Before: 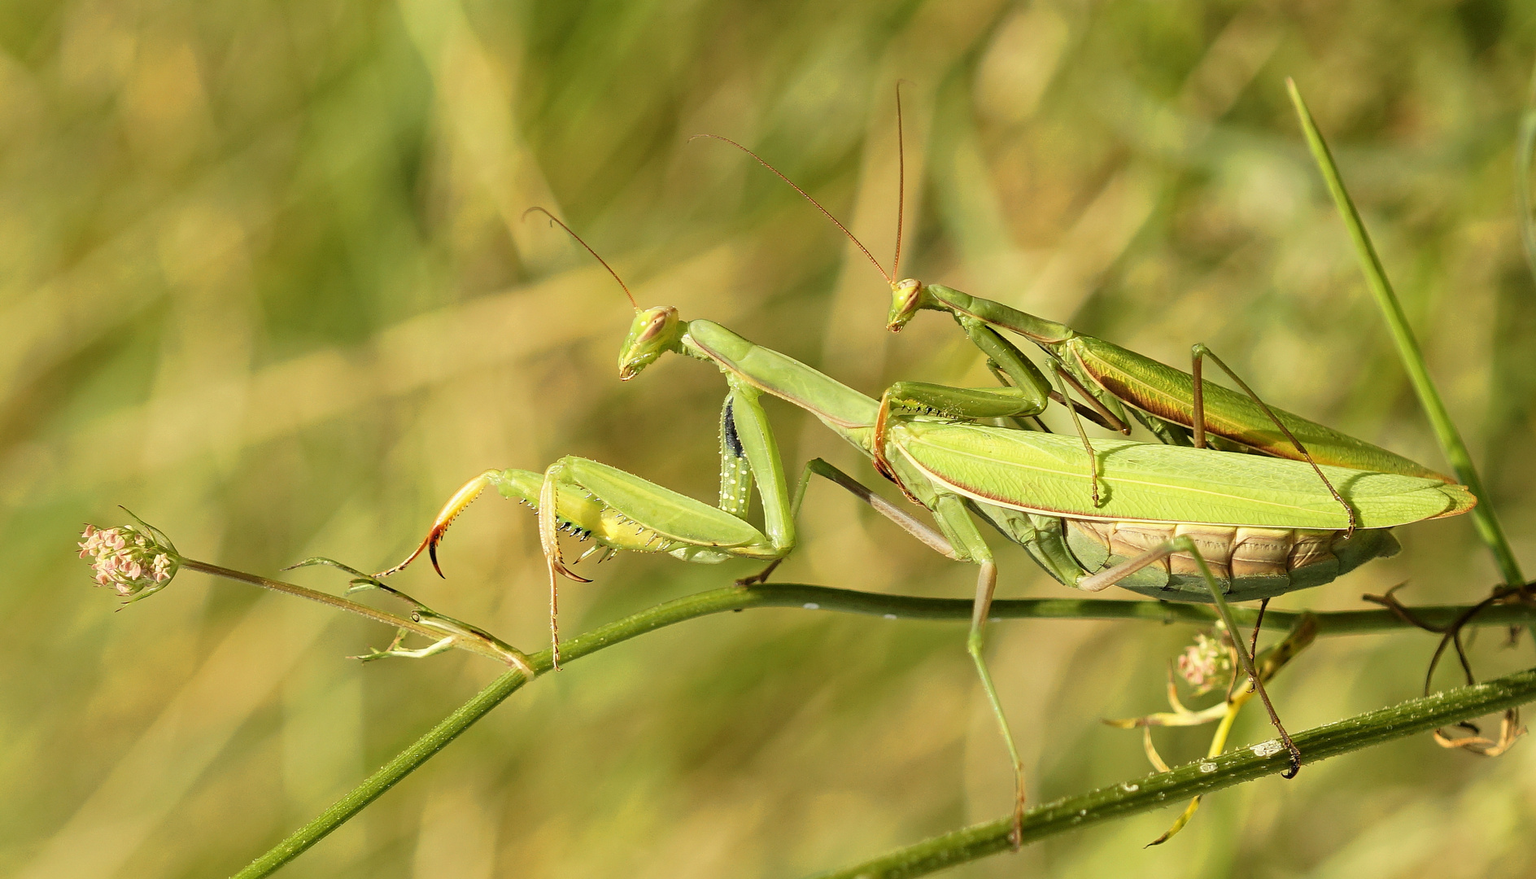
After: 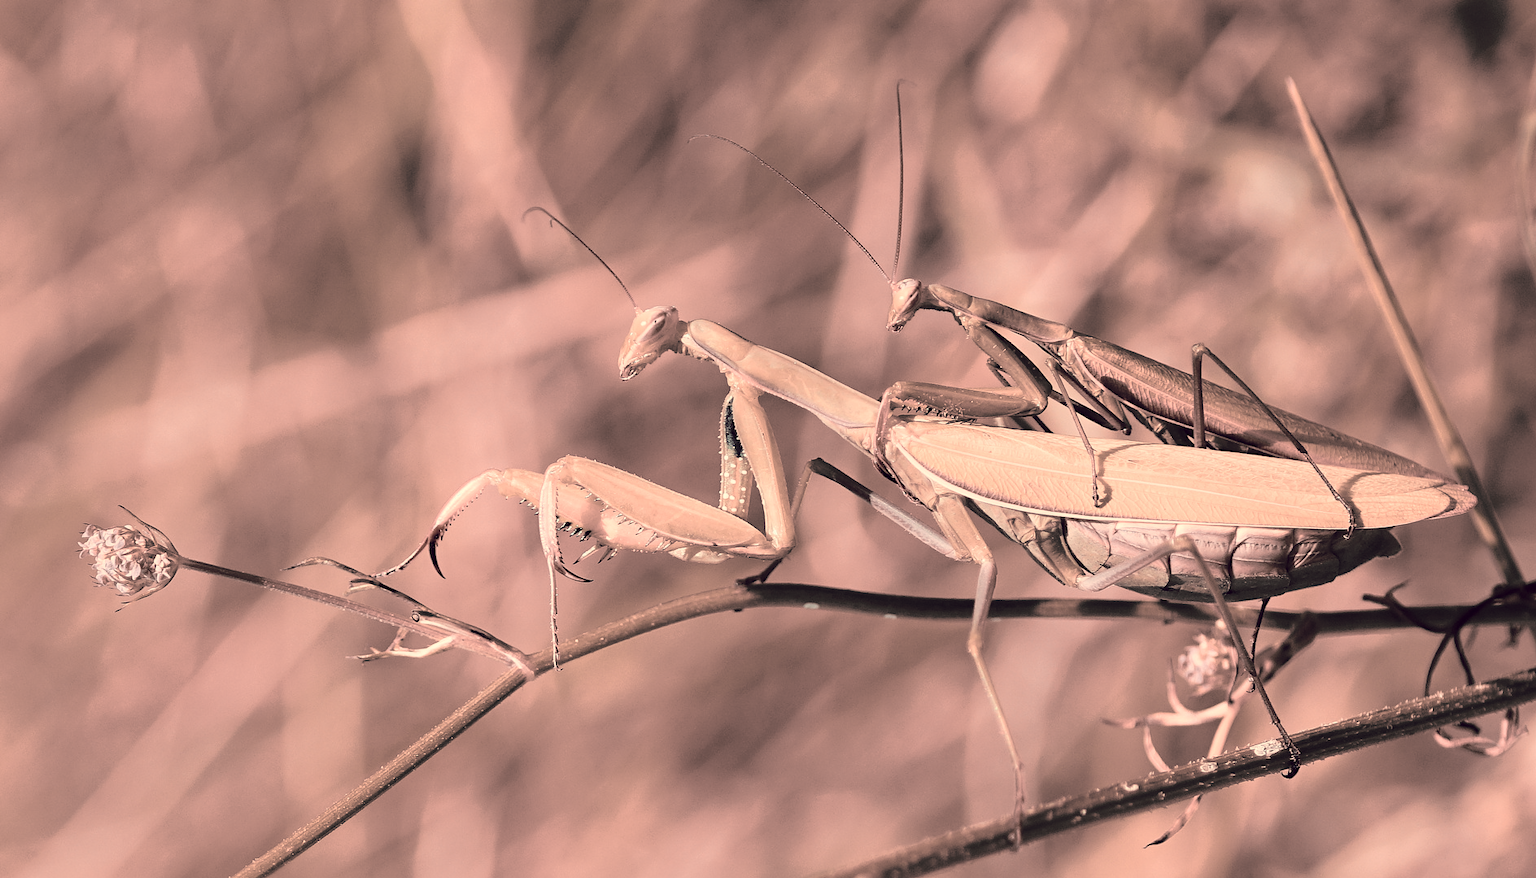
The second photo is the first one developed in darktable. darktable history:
contrast brightness saturation: contrast 0.1, saturation -0.36
color zones: curves: ch2 [(0, 0.5) (0.084, 0.497) (0.323, 0.335) (0.4, 0.497) (1, 0.5)], process mode strong
base curve: curves: ch0 [(0, 0) (0.073, 0.04) (0.157, 0.139) (0.492, 0.492) (0.758, 0.758) (1, 1)], preserve colors none
color balance rgb: perceptual saturation grading › global saturation 20%, global vibrance 20%
color correction: highlights a* -20.17, highlights b* 20.27, shadows a* 20.03, shadows b* -20.46, saturation 0.43
